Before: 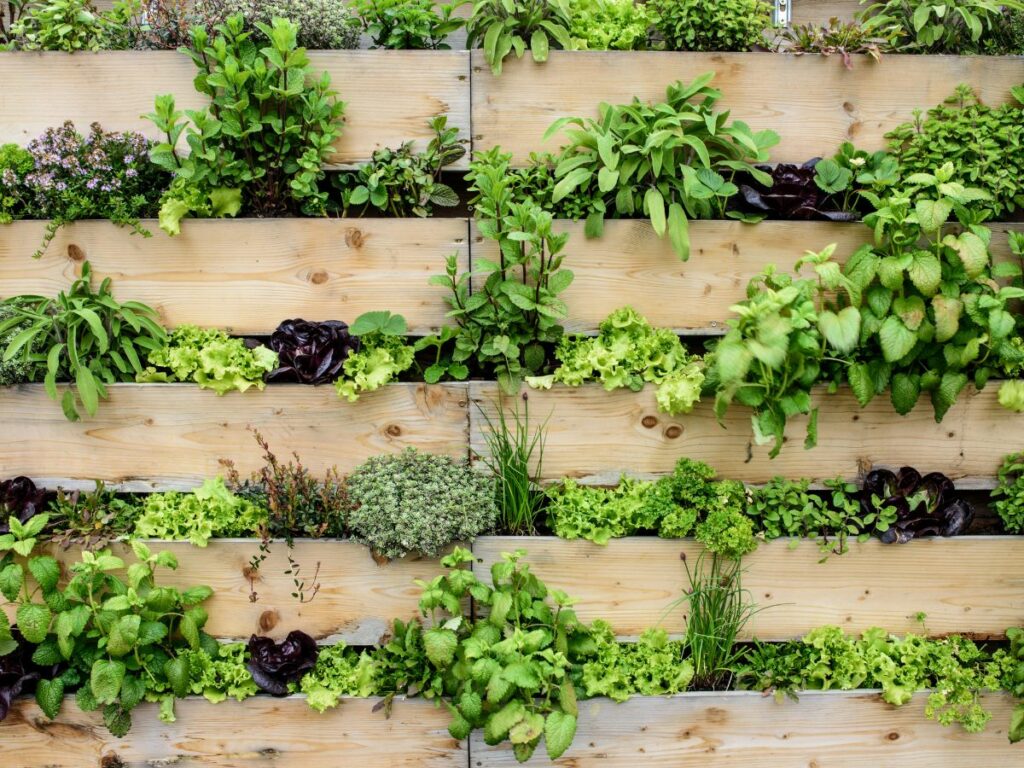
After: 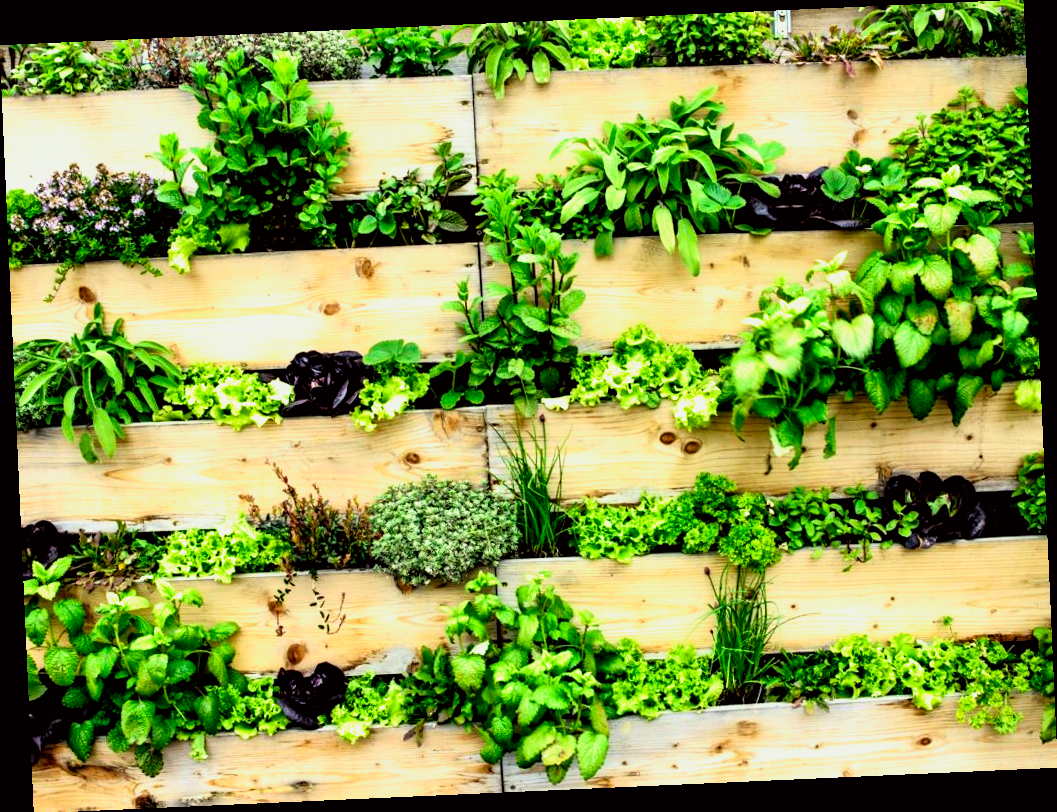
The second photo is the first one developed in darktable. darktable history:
tone curve: curves: ch0 [(0.013, 0) (0.061, 0.068) (0.239, 0.256) (0.502, 0.505) (0.683, 0.676) (0.761, 0.773) (0.858, 0.858) (0.987, 0.945)]; ch1 [(0, 0) (0.172, 0.123) (0.304, 0.267) (0.414, 0.395) (0.472, 0.473) (0.502, 0.508) (0.521, 0.528) (0.583, 0.595) (0.654, 0.673) (0.728, 0.761) (1, 1)]; ch2 [(0, 0) (0.411, 0.424) (0.485, 0.476) (0.502, 0.502) (0.553, 0.557) (0.57, 0.576) (1, 1)], color space Lab, independent channels, preserve colors none
rotate and perspective: rotation -2.56°, automatic cropping off
color correction: highlights a* -4.73, highlights b* 5.06, saturation 0.97
filmic rgb: black relative exposure -8.2 EV, white relative exposure 2.2 EV, threshold 3 EV, hardness 7.11, latitude 85.74%, contrast 1.696, highlights saturation mix -4%, shadows ↔ highlights balance -2.69%, preserve chrominance no, color science v5 (2021), contrast in shadows safe, contrast in highlights safe, enable highlight reconstruction true
